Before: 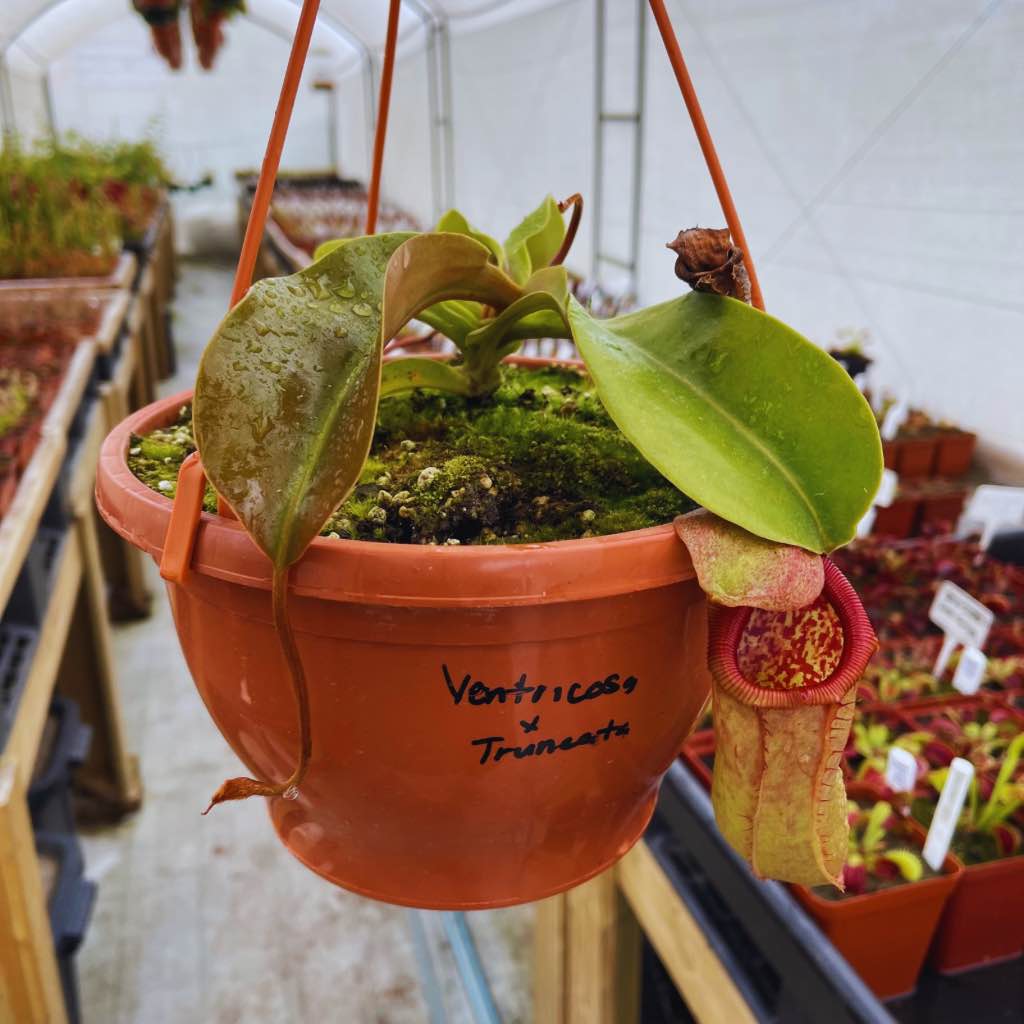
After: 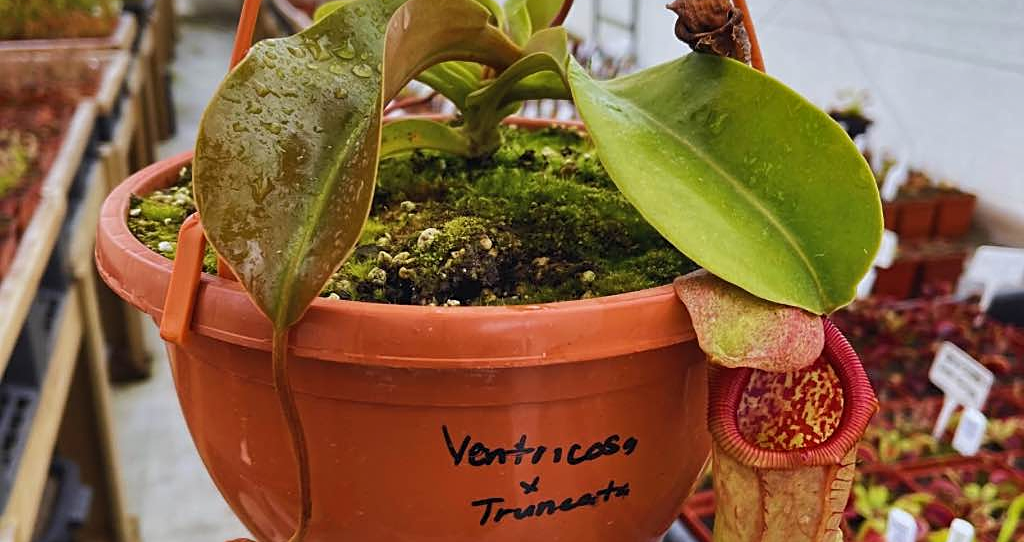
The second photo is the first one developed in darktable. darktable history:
crop and rotate: top 23.371%, bottom 23.613%
shadows and highlights: highlights color adjustment 39.41%, soften with gaussian
sharpen: on, module defaults
